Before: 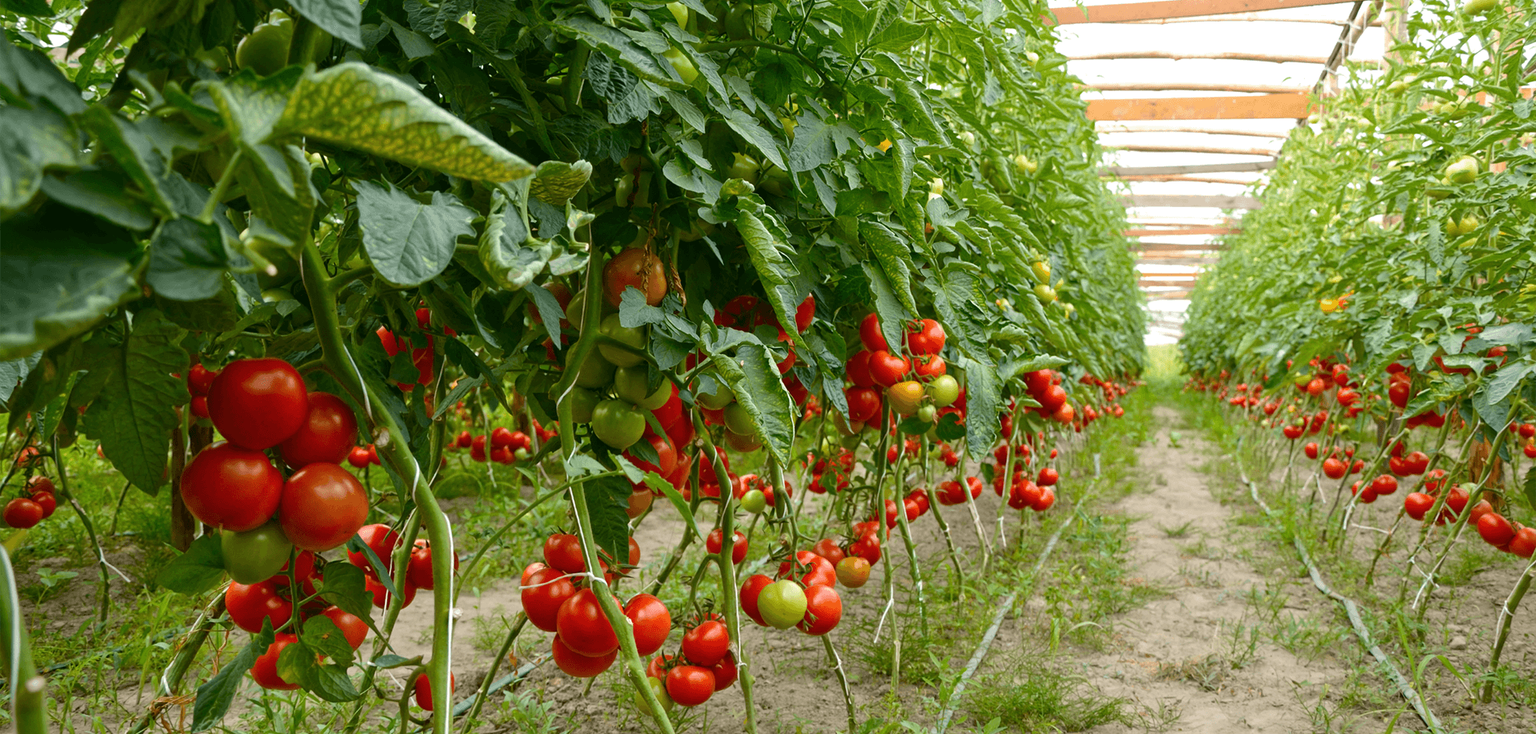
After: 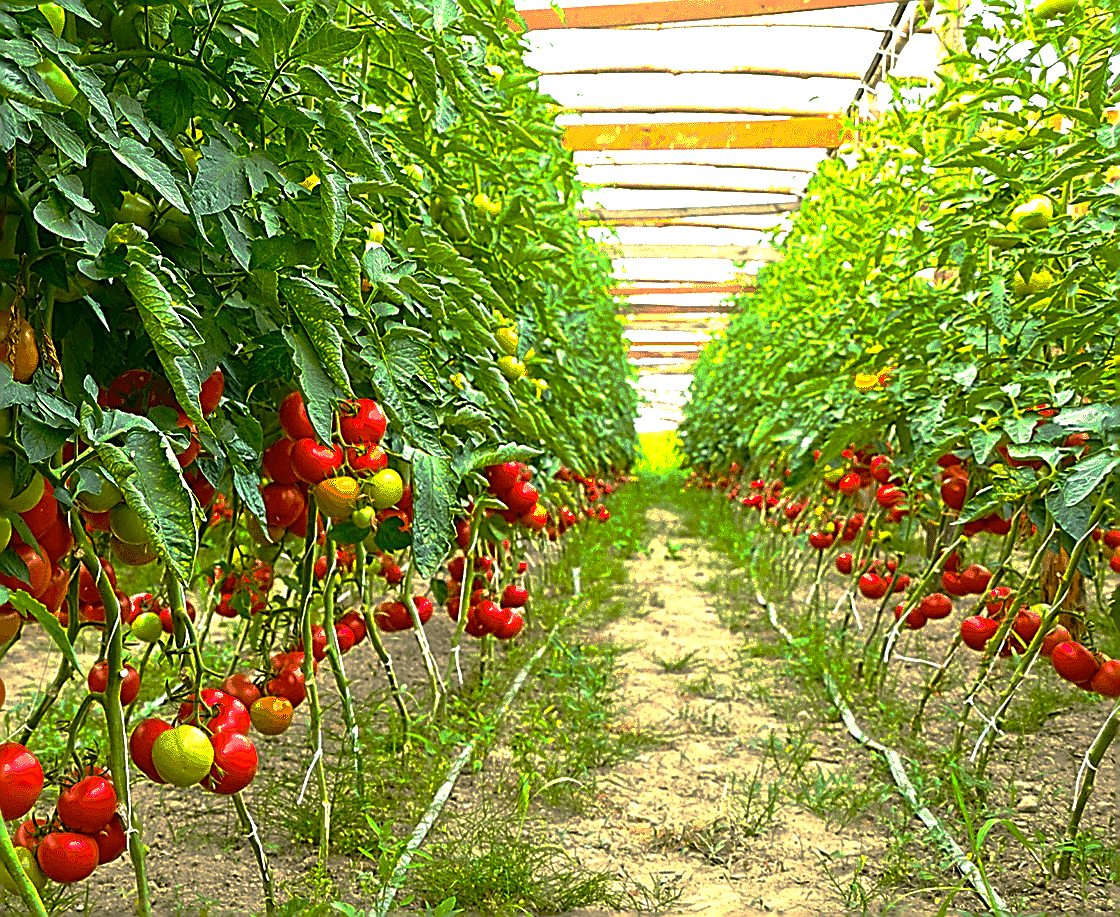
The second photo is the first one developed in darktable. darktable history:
crop: left 41.448%
base curve: curves: ch0 [(0, 0) (0.841, 0.609) (1, 1)], preserve colors none
color calibration: illuminant Planckian (black body), x 0.352, y 0.353, temperature 4749.17 K, saturation algorithm version 1 (2020)
exposure: exposure 0.495 EV, compensate highlight preservation false
sharpen: amount 1.849
color balance rgb: highlights gain › chroma 1.353%, highlights gain › hue 56.14°, perceptual saturation grading › global saturation 19.594%, perceptual brilliance grading › global brilliance 11.095%, global vibrance 3.217%
